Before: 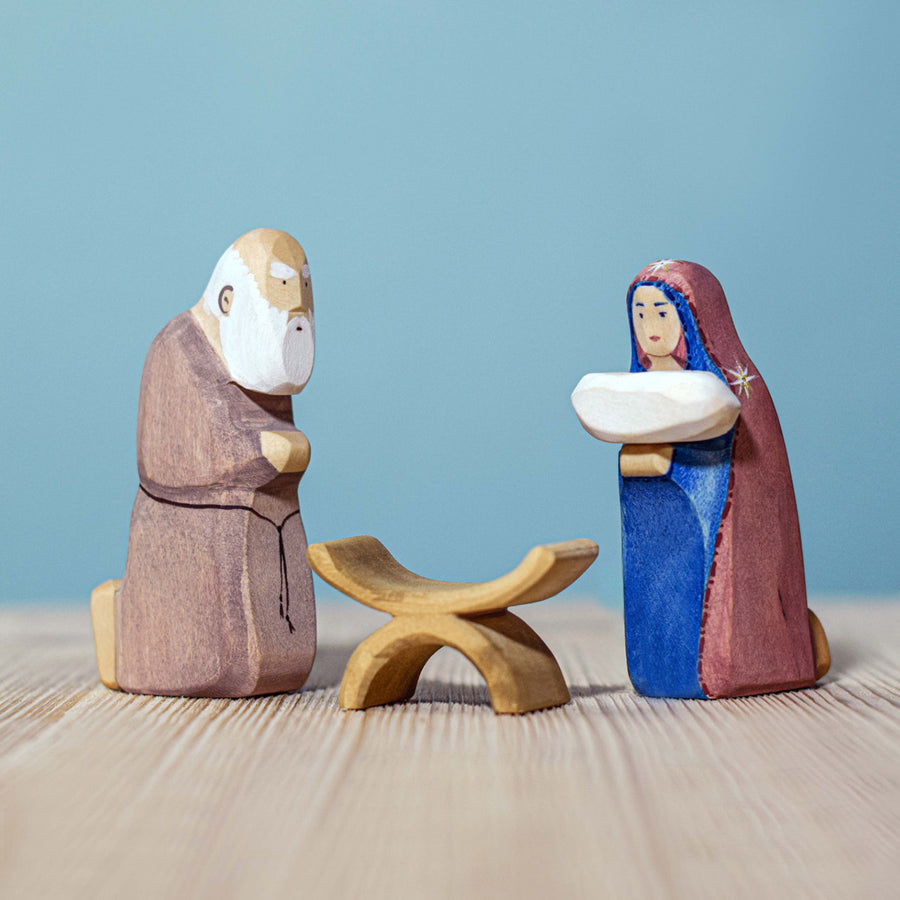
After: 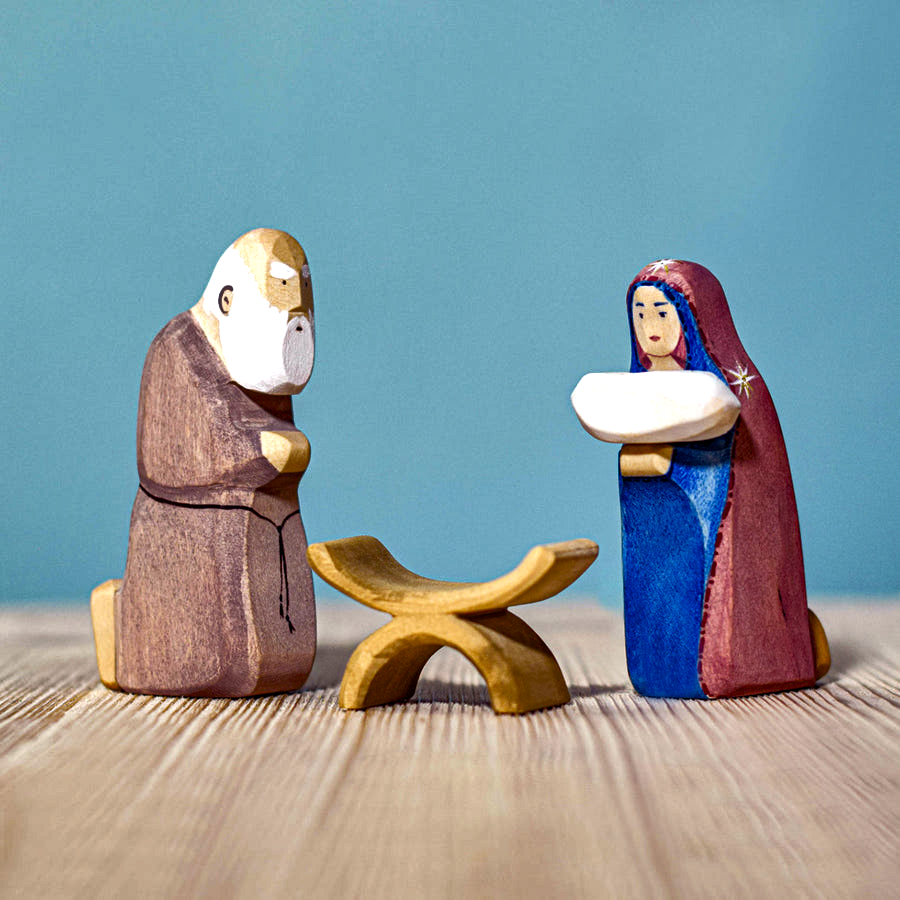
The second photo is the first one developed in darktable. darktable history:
color balance rgb: highlights gain › chroma 1.033%, highlights gain › hue 60.14°, perceptual saturation grading › global saturation 27.515%, perceptual saturation grading › highlights -24.928%, perceptual saturation grading › shadows 25.931%, perceptual brilliance grading › global brilliance 14.32%, perceptual brilliance grading › shadows -35.319%
haze removal: compatibility mode true, adaptive false
shadows and highlights: shadows 30.7, highlights -63.22, soften with gaussian
color correction: highlights a* 0.017, highlights b* -0.306
